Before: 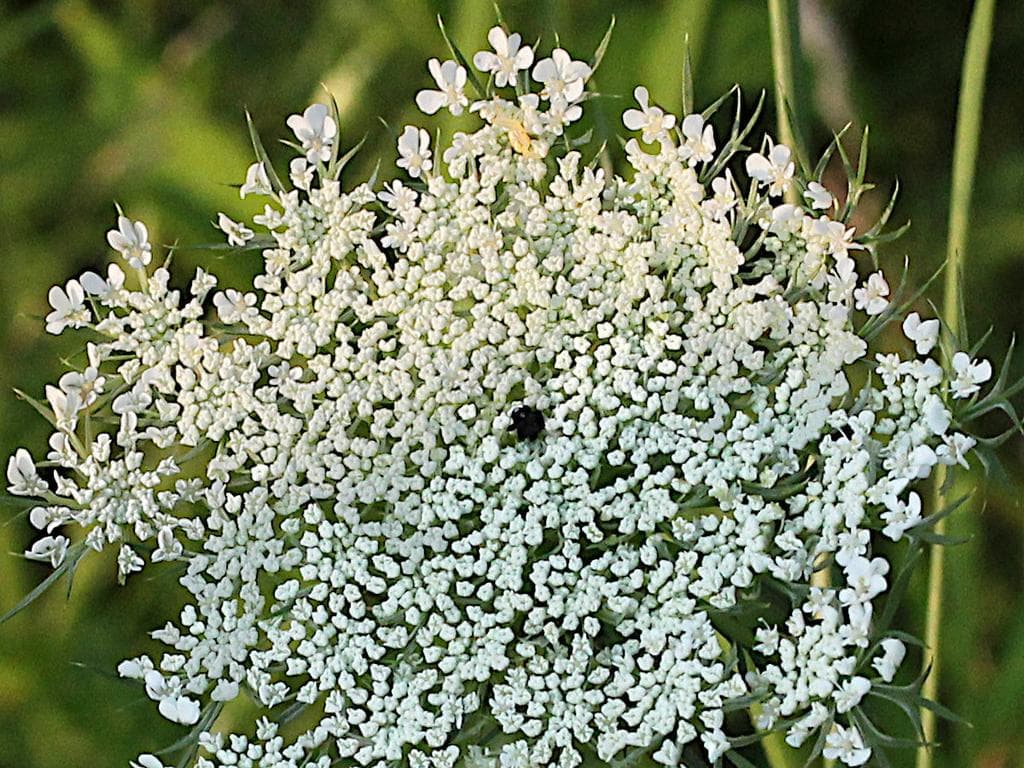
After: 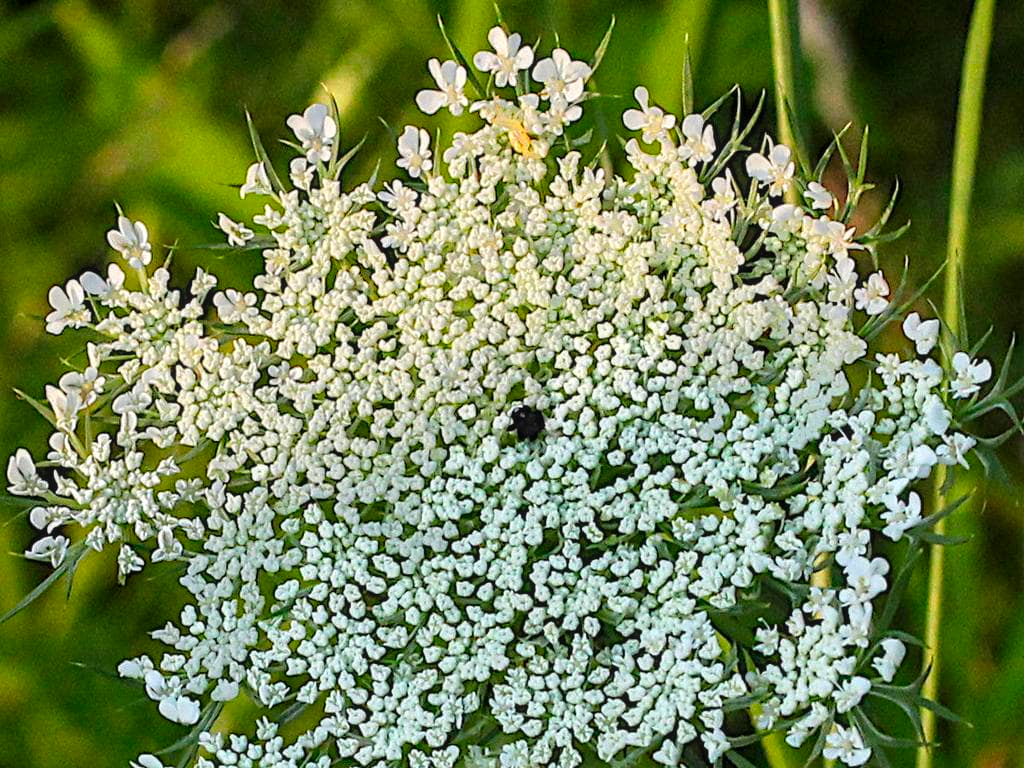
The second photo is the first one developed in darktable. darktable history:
contrast brightness saturation: saturation 0.5
local contrast: on, module defaults
